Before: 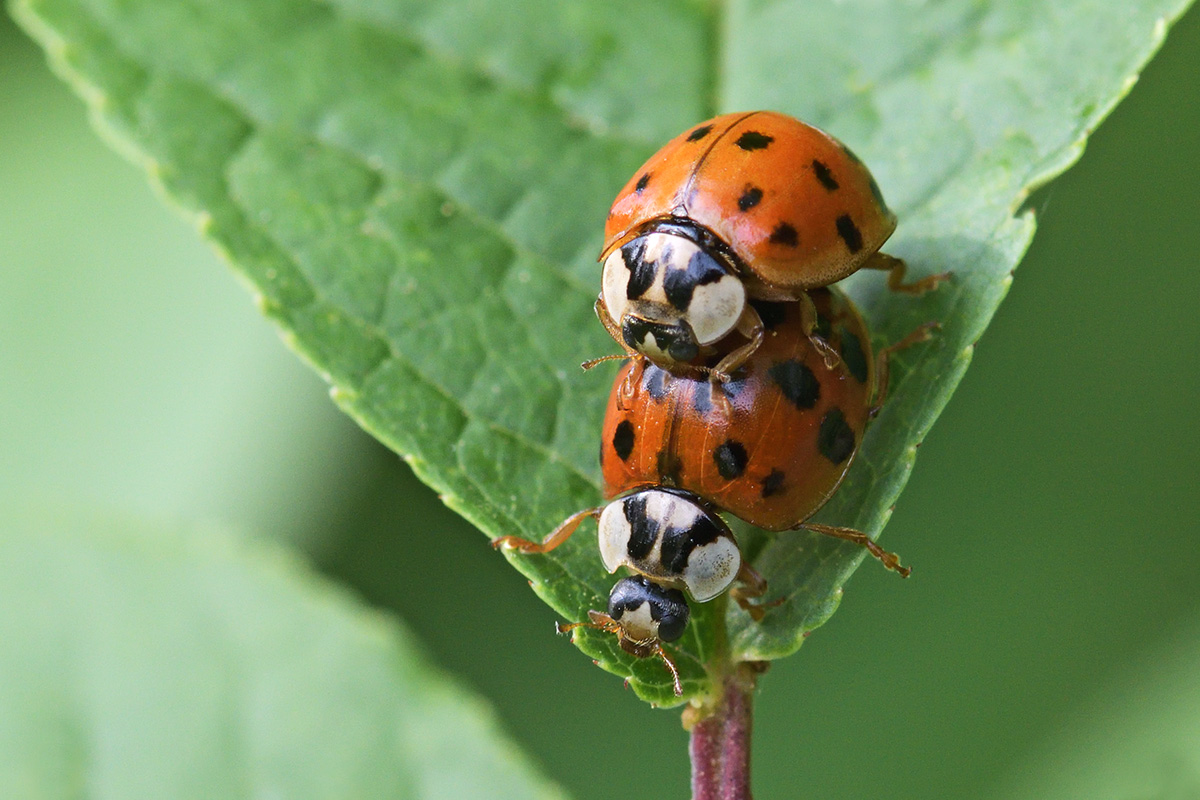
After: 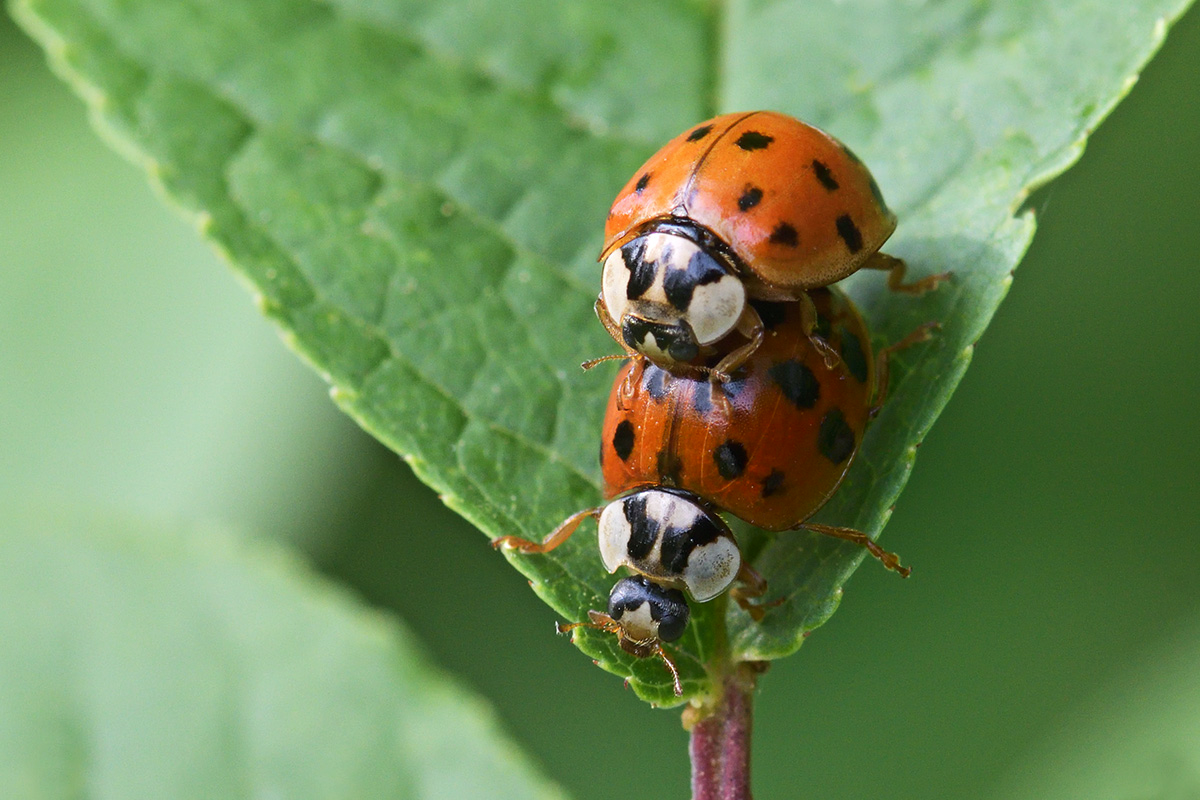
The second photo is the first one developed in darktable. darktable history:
shadows and highlights: shadows -86.89, highlights -36.67, soften with gaussian
